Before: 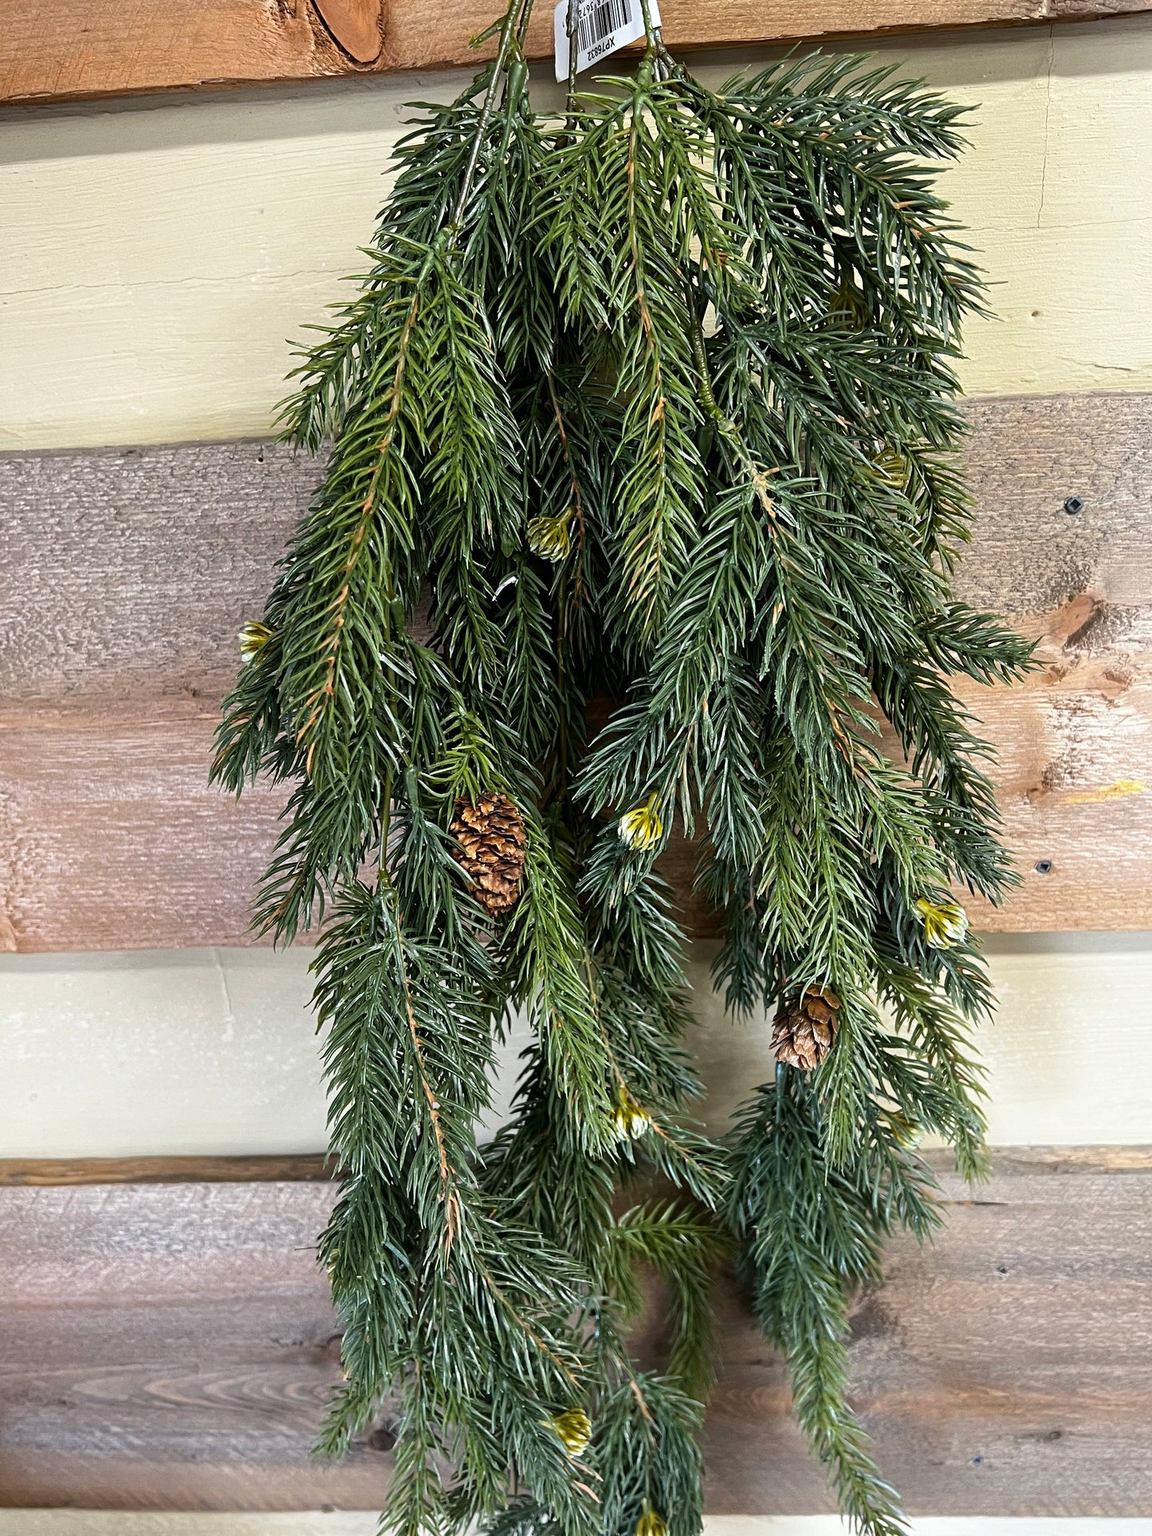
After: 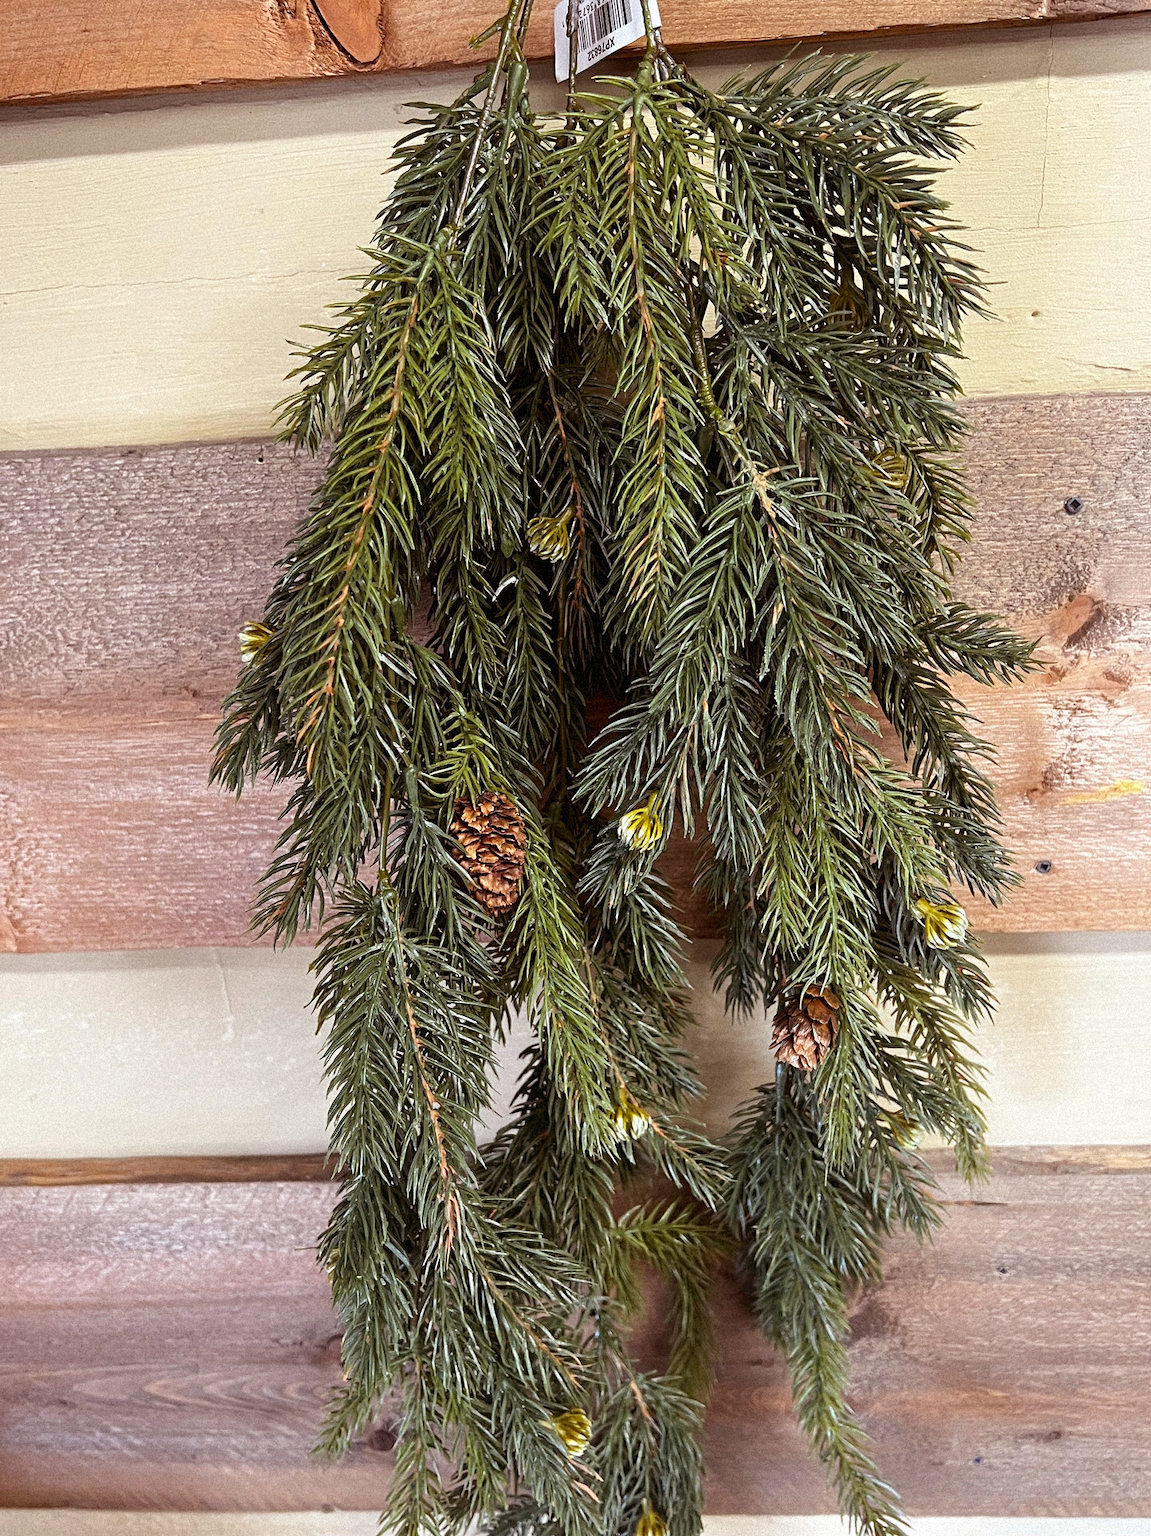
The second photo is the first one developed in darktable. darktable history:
grain: mid-tones bias 0%
rgb levels: mode RGB, independent channels, levels [[0, 0.474, 1], [0, 0.5, 1], [0, 0.5, 1]]
